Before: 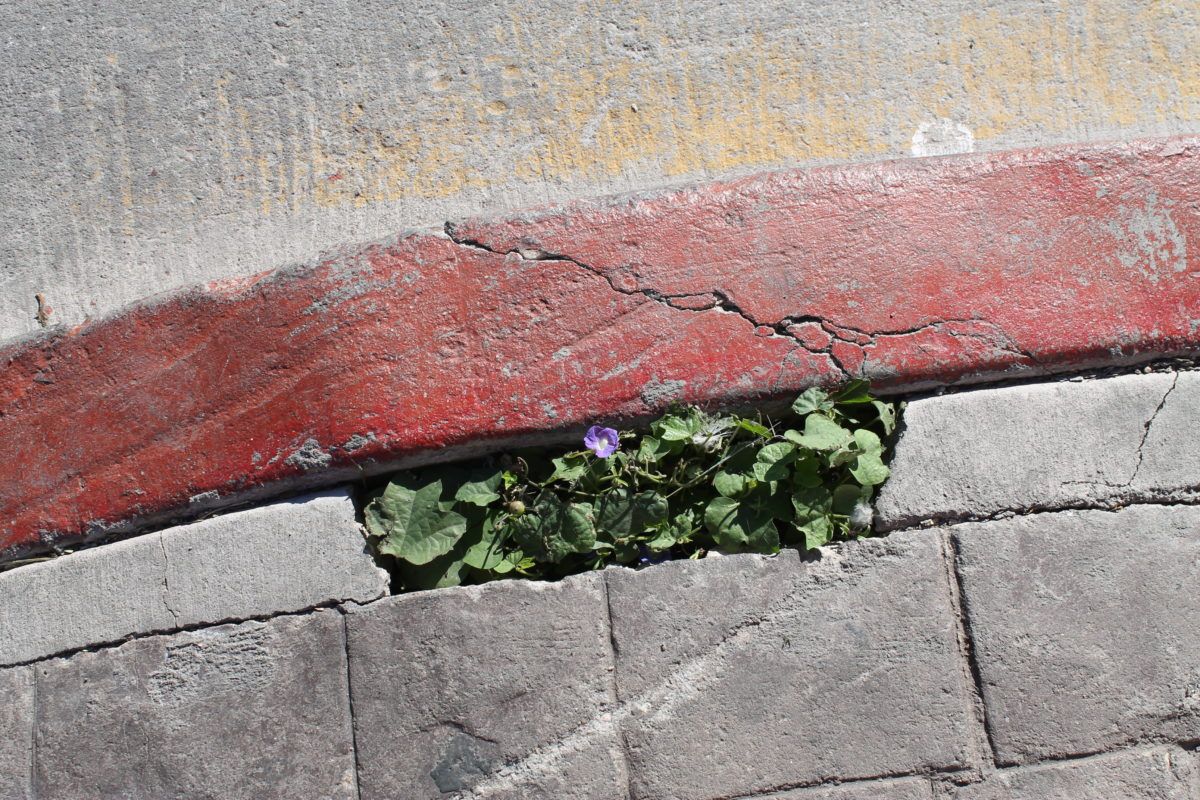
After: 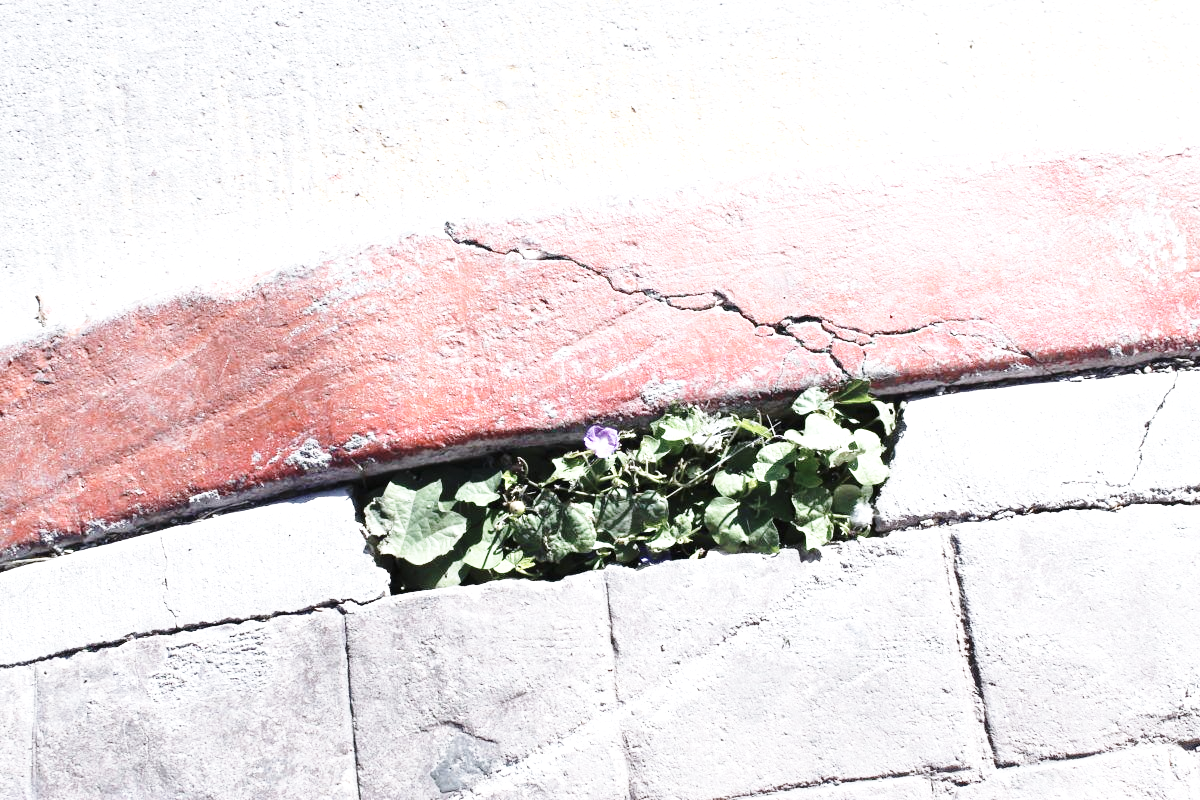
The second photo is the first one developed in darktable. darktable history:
exposure: black level correction 0, exposure 1.173 EV, compensate exposure bias true, compensate highlight preservation false
contrast brightness saturation: contrast 0.1, saturation -0.36
base curve: curves: ch0 [(0, 0) (0.028, 0.03) (0.121, 0.232) (0.46, 0.748) (0.859, 0.968) (1, 1)], preserve colors none
color calibration: illuminant as shot in camera, x 0.358, y 0.373, temperature 4628.91 K
